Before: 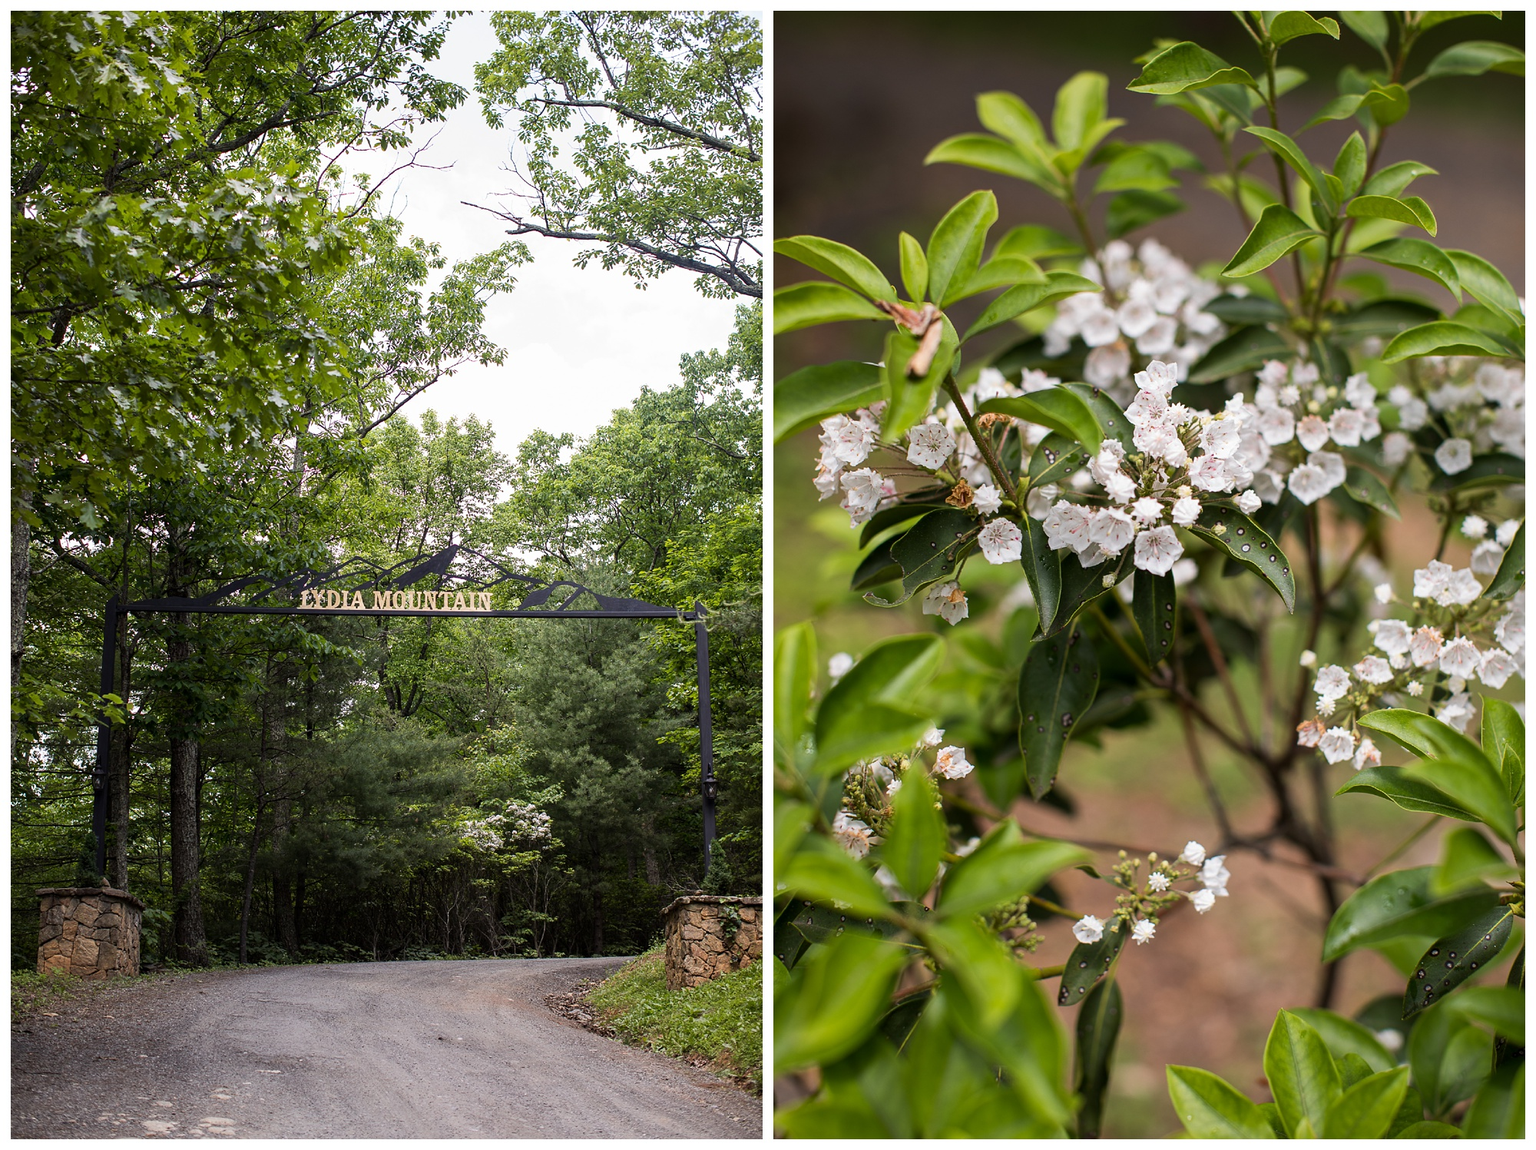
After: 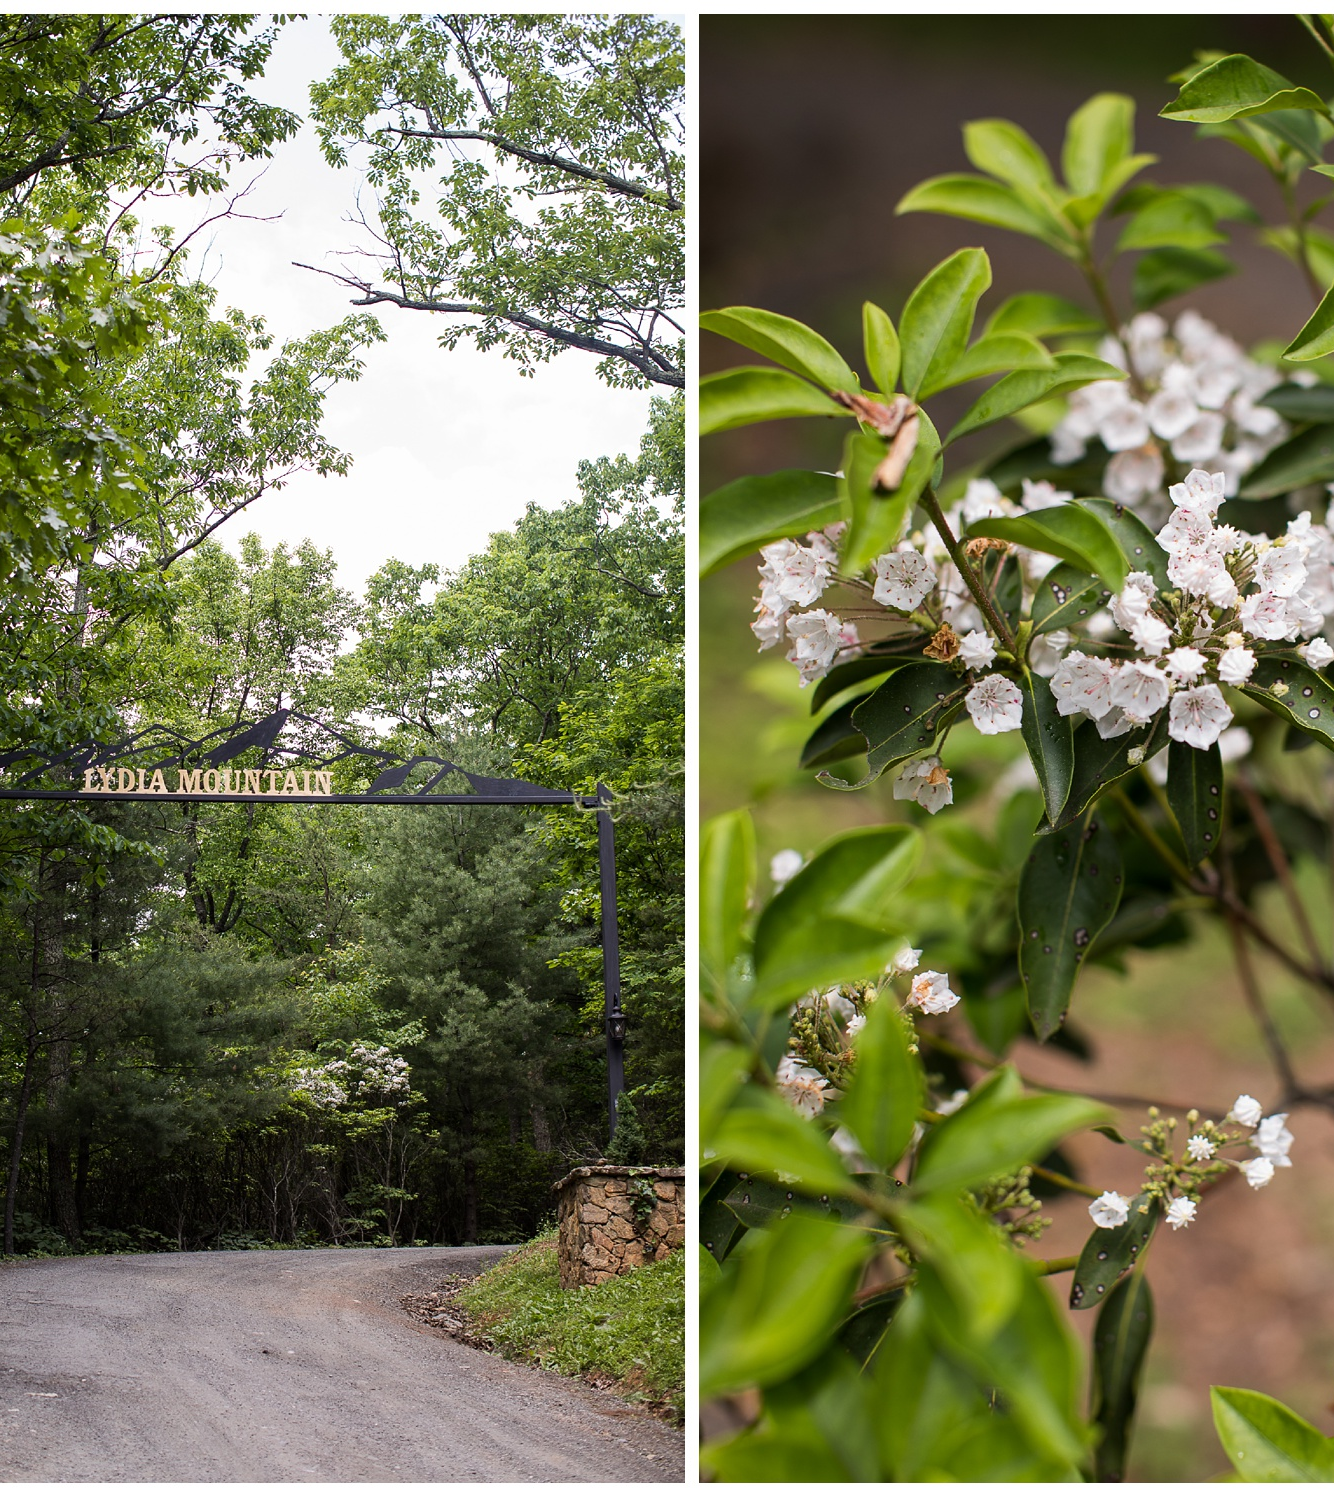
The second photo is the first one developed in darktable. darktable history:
crop: left 15.406%, right 17.879%
